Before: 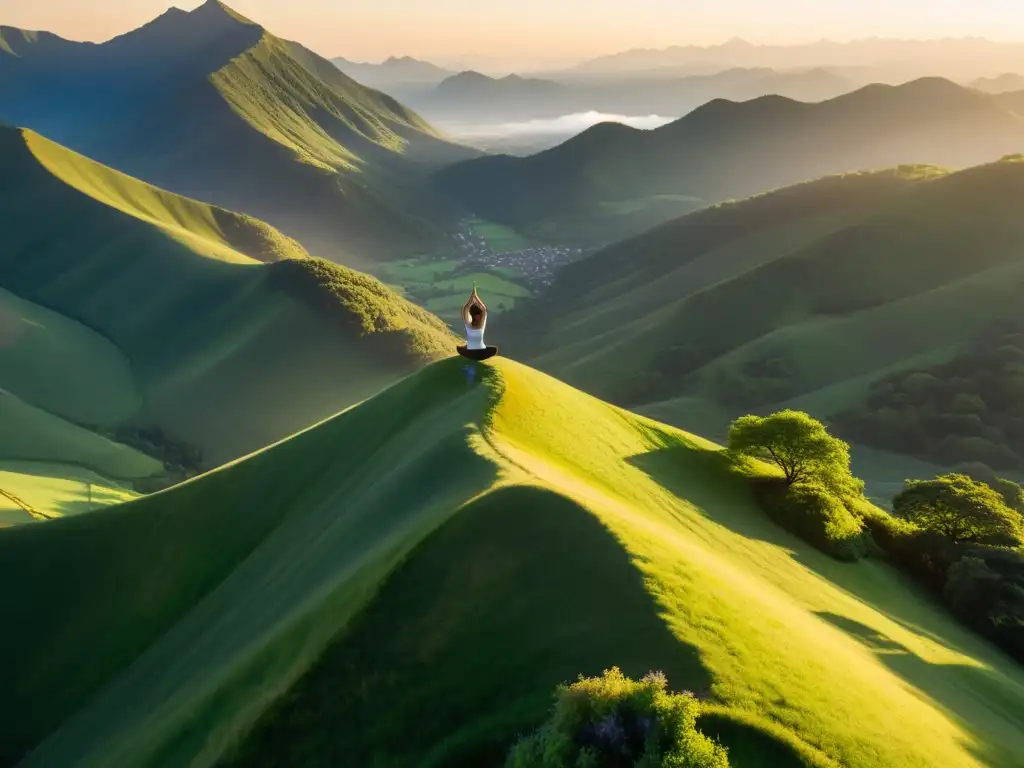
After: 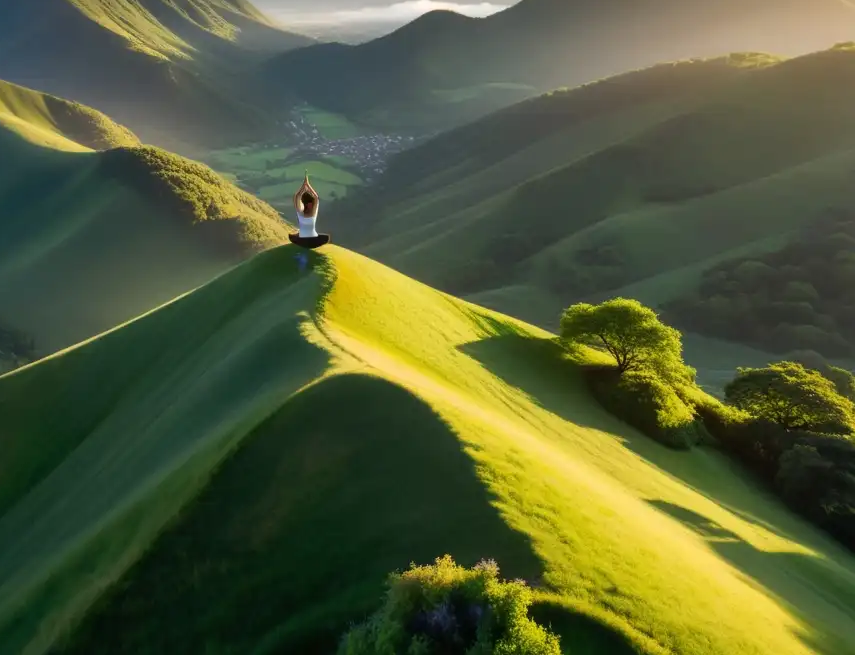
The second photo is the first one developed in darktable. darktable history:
crop: left 16.472%, top 14.624%
